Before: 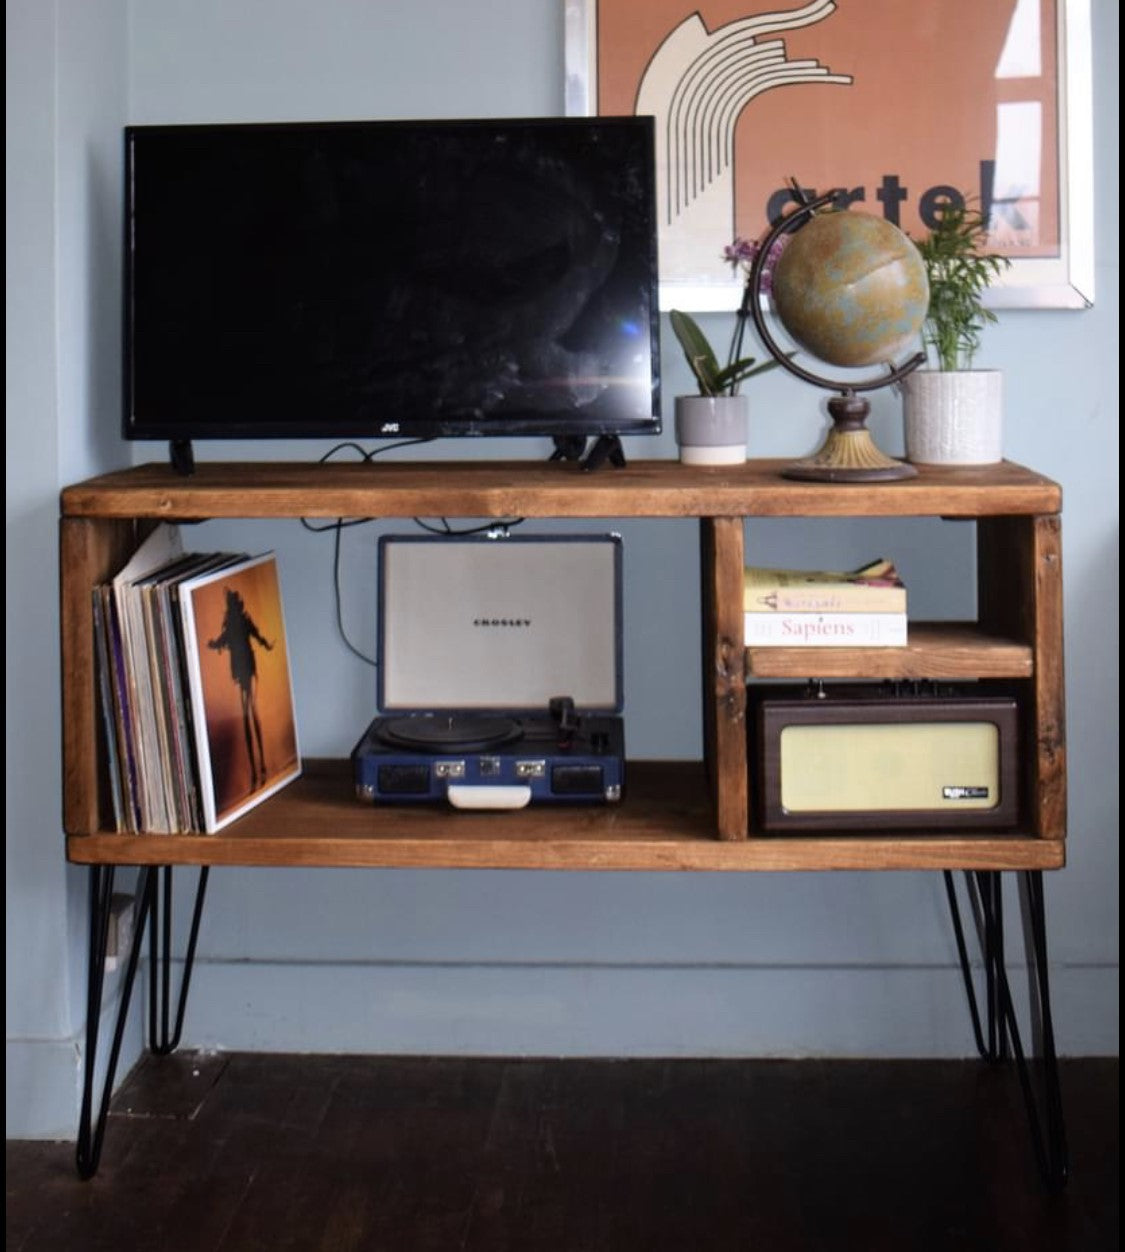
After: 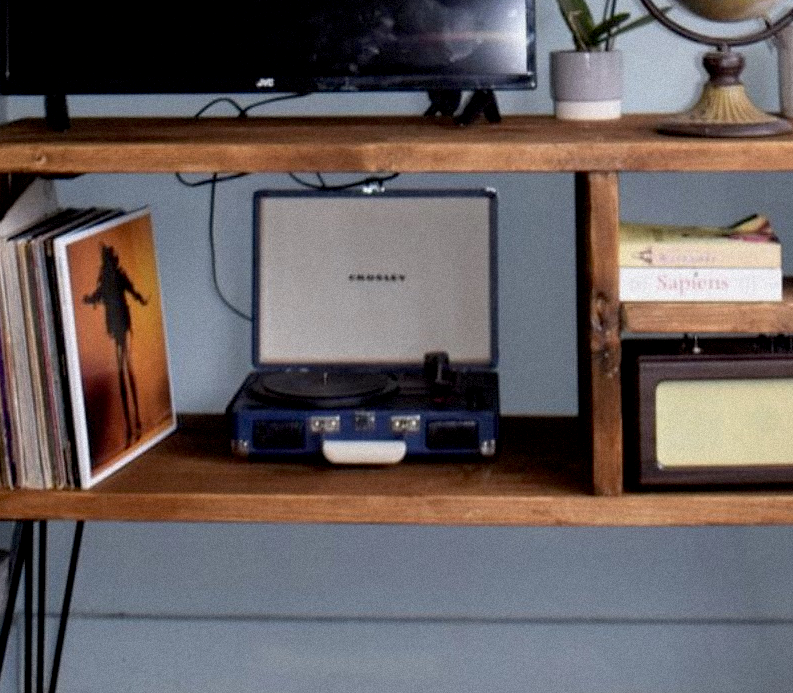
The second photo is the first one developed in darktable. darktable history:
exposure: black level correction 0.009, exposure -0.159 EV, compensate highlight preservation false
grain: mid-tones bias 0%
crop: left 11.123%, top 27.61%, right 18.3%, bottom 17.034%
